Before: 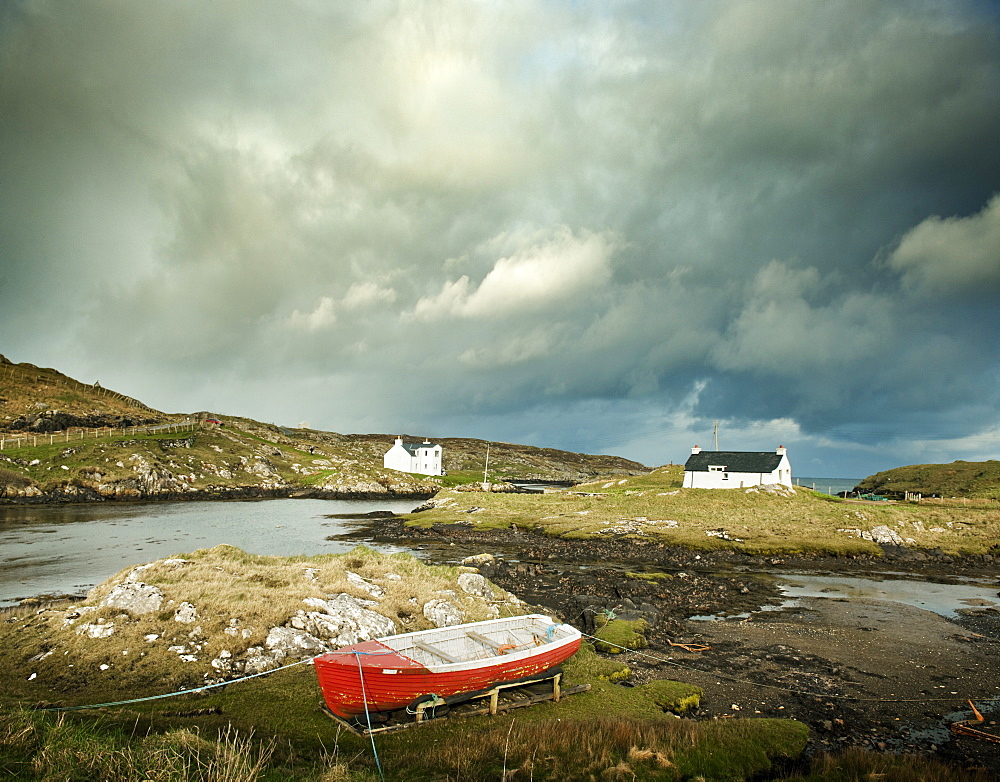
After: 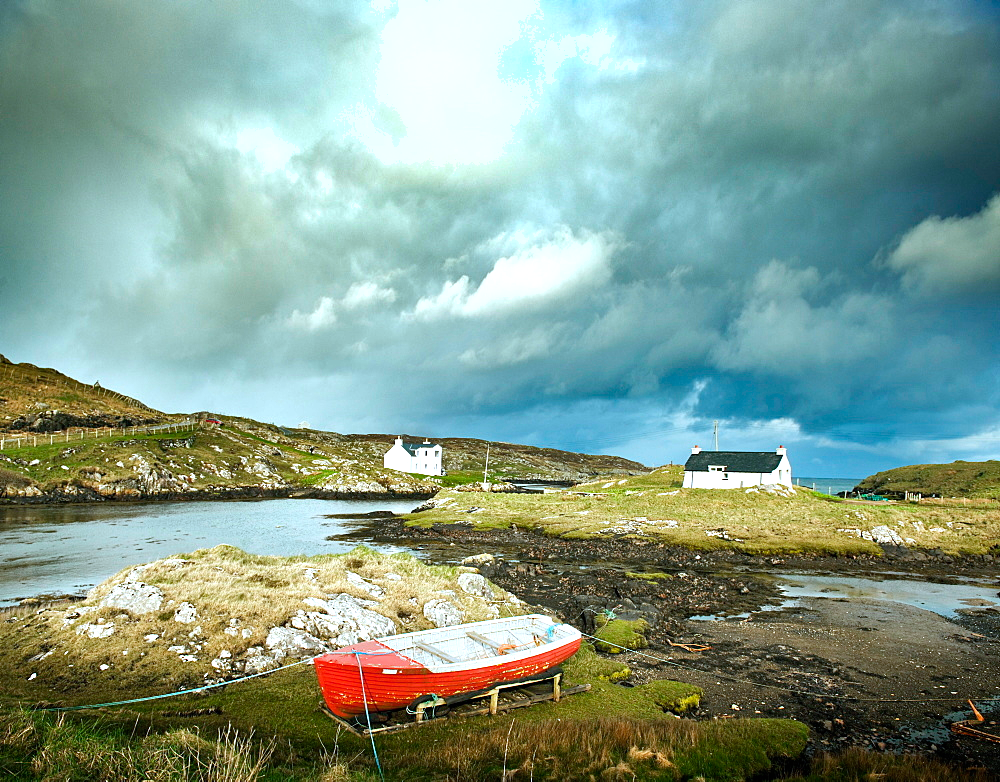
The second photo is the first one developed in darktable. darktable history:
shadows and highlights: shadows 5, soften with gaussian
exposure: black level correction 0, exposure 0.5 EV, compensate exposure bias true, compensate highlight preservation false
white balance: red 0.931, blue 1.11
